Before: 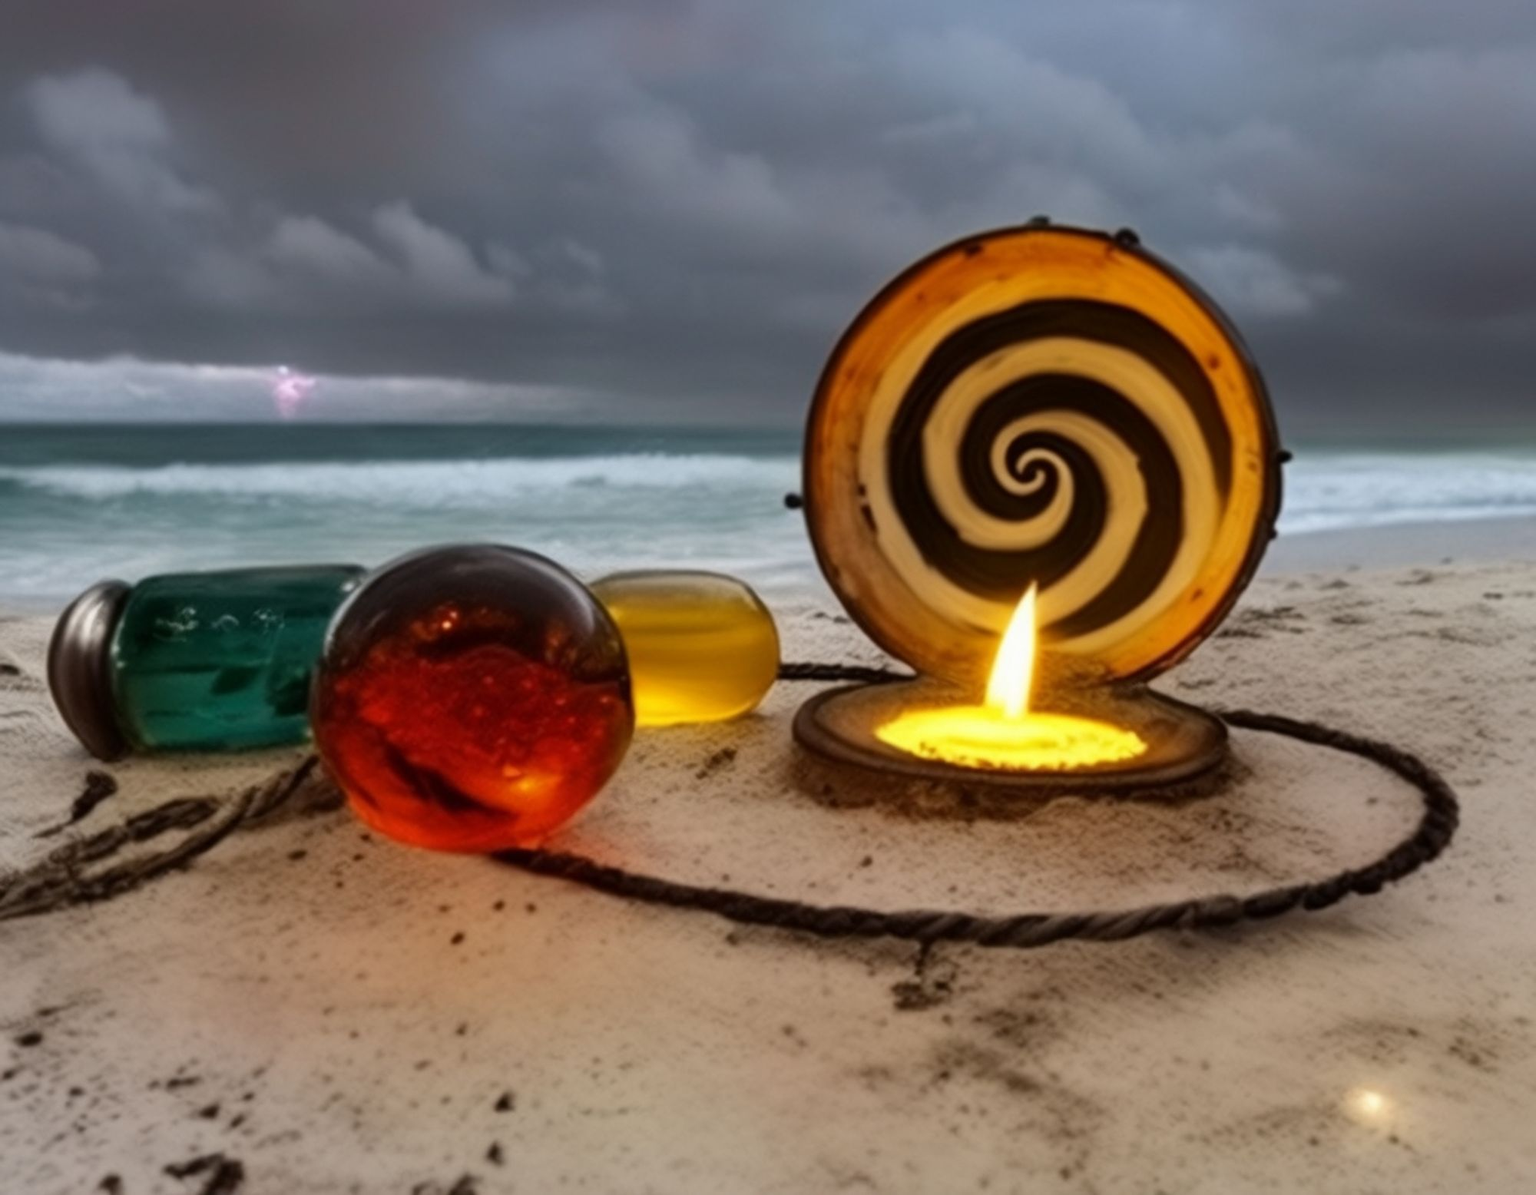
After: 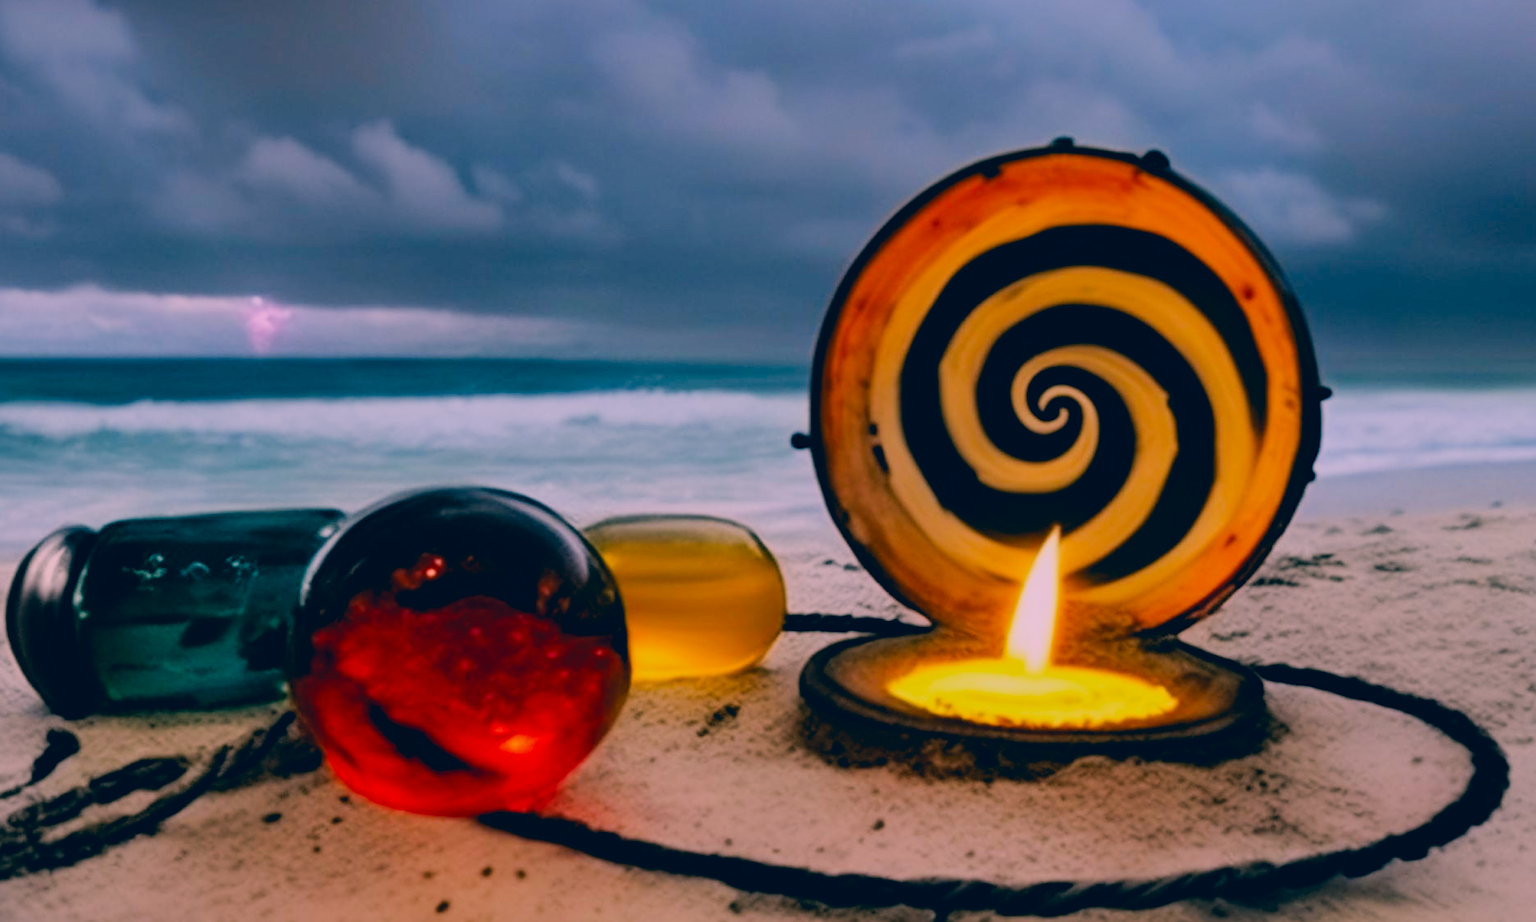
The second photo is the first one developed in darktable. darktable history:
sharpen: on, module defaults
crop: left 2.784%, top 7.334%, right 3.357%, bottom 20.191%
filmic rgb: black relative exposure -6.17 EV, white relative exposure 6.96 EV, hardness 2.27
contrast equalizer: octaves 7, y [[0.6 ×6], [0.55 ×6], [0 ×6], [0 ×6], [0 ×6]], mix 0.314
color correction: highlights a* 16.66, highlights b* 0.323, shadows a* -14.96, shadows b* -13.77, saturation 1.5
